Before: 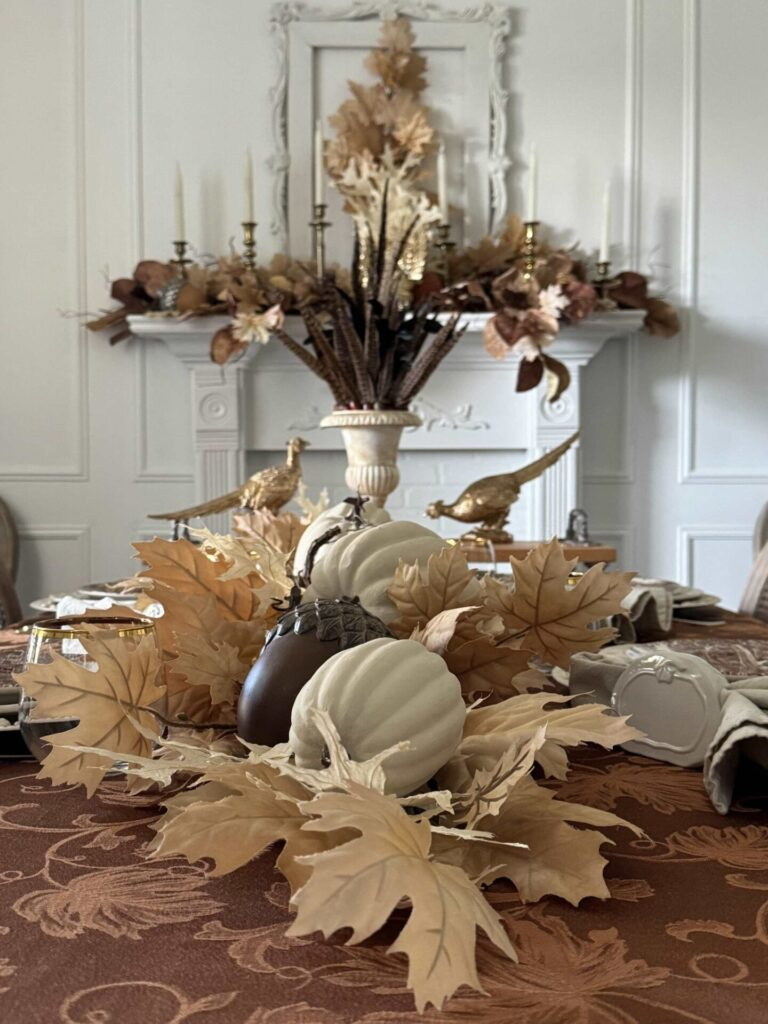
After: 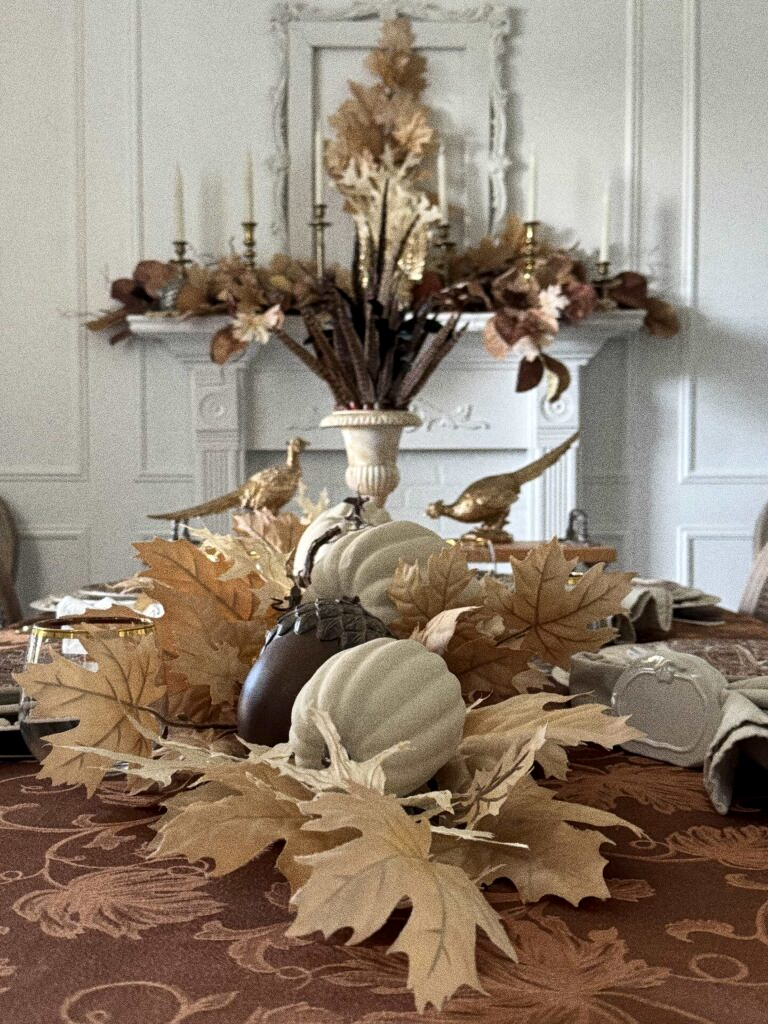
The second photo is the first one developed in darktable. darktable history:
local contrast: mode bilateral grid, contrast 20, coarseness 50, detail 120%, midtone range 0.2
grain: coarseness 0.09 ISO, strength 40%
